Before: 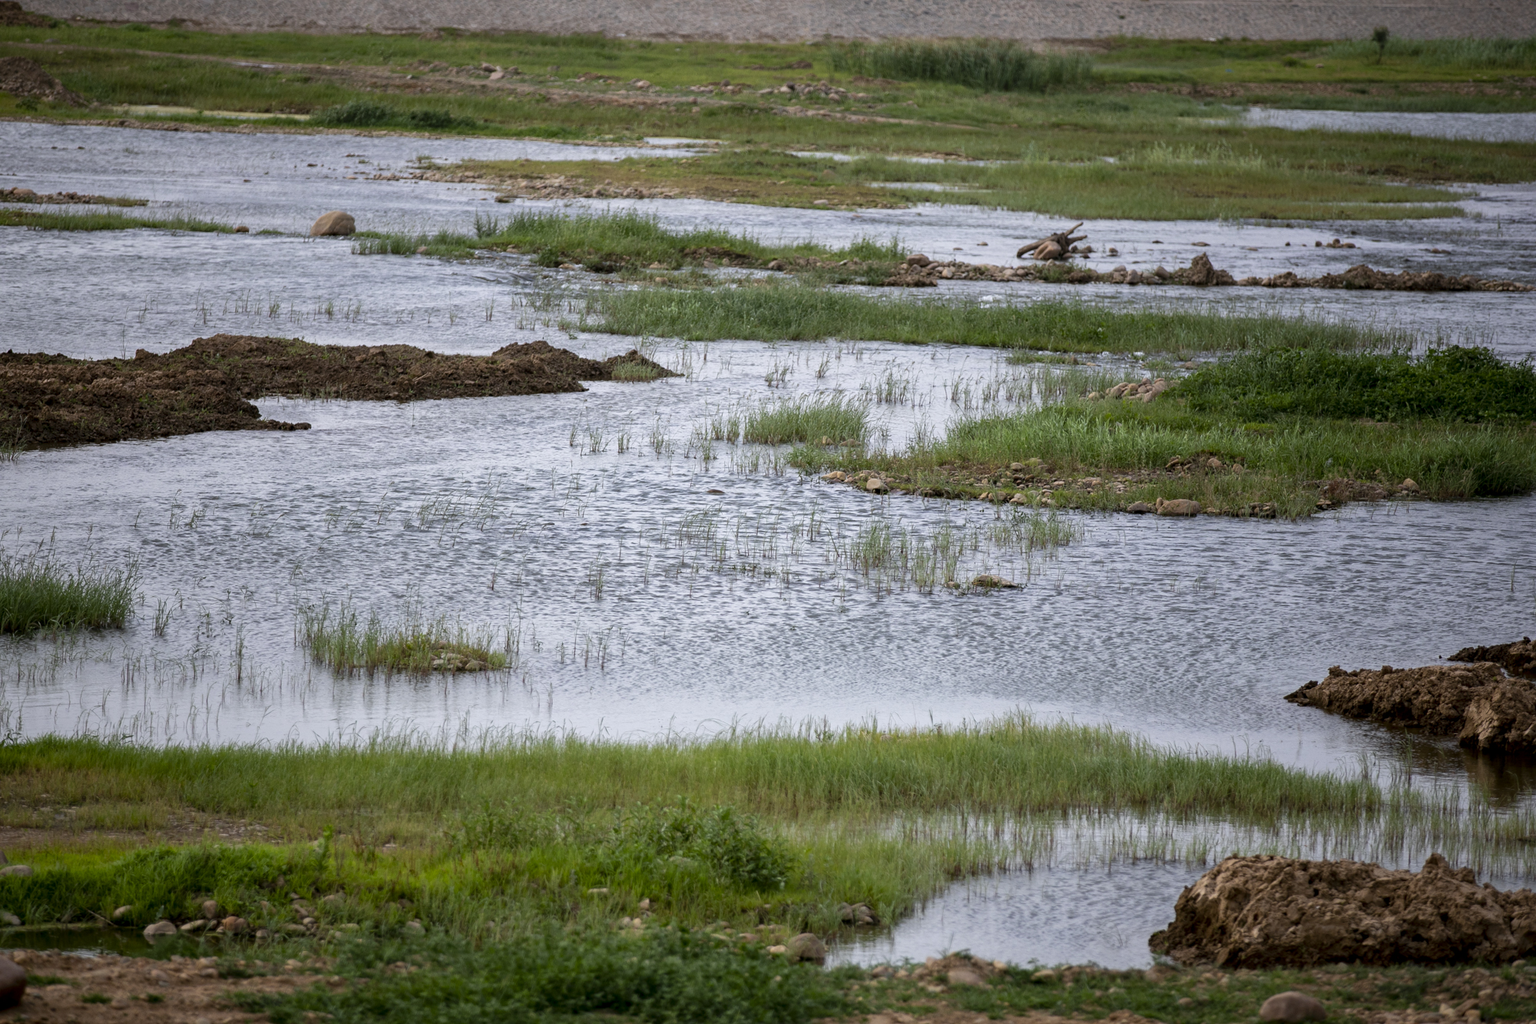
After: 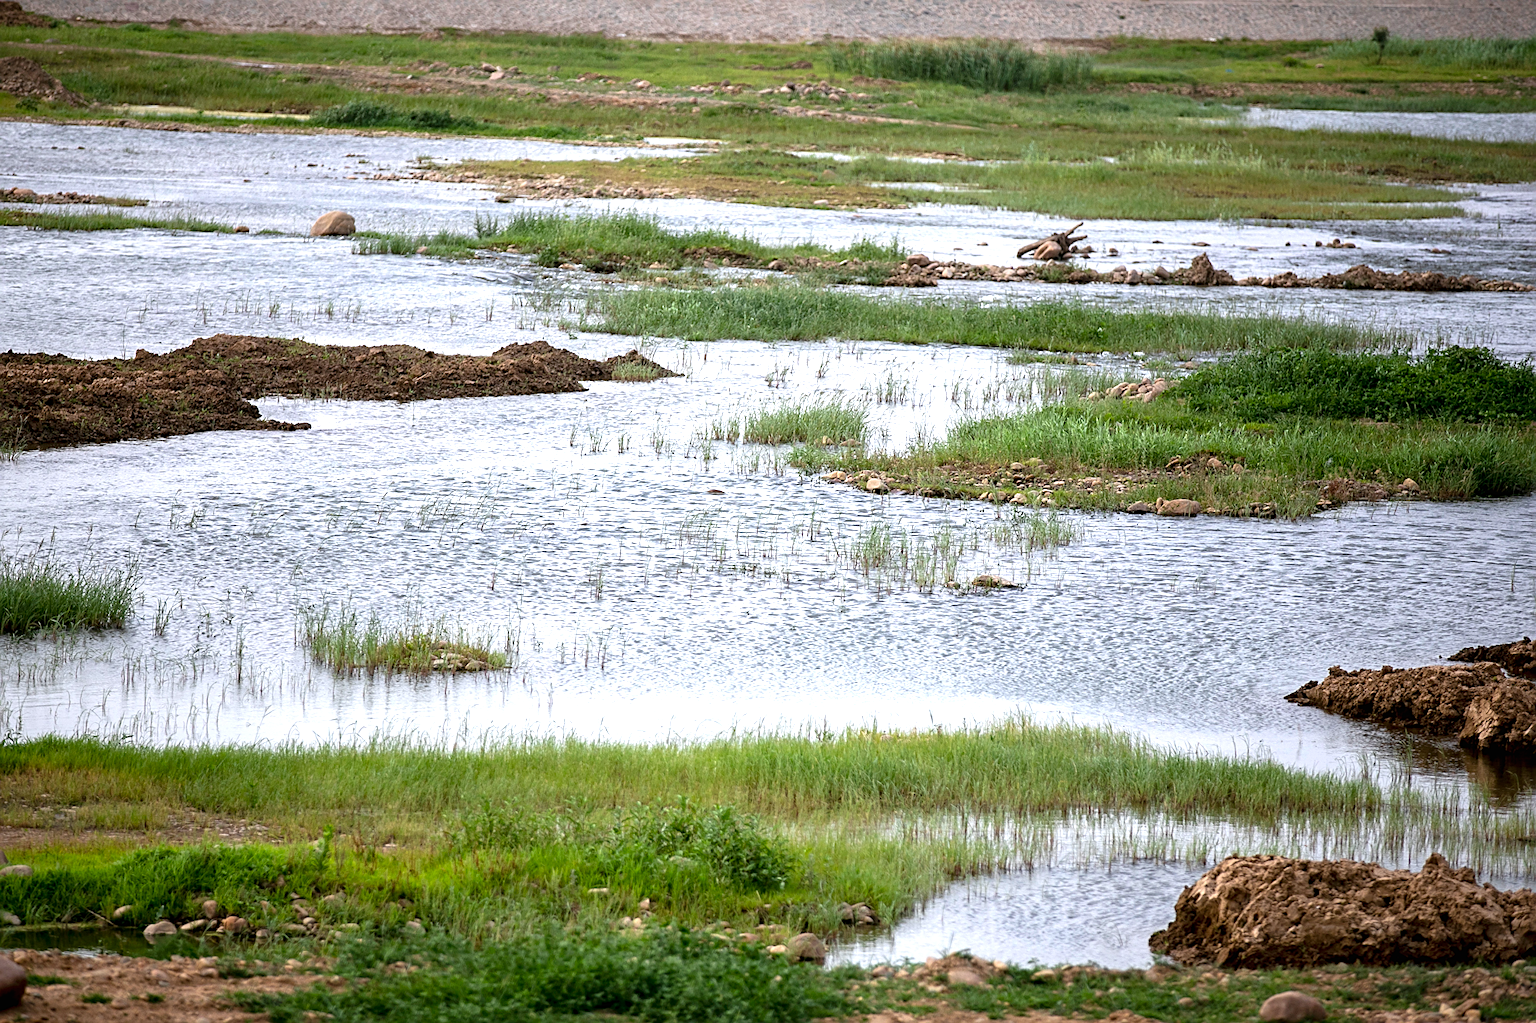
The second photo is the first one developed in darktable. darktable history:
sharpen: on, module defaults
exposure: black level correction 0, exposure 0.949 EV, compensate highlight preservation false
